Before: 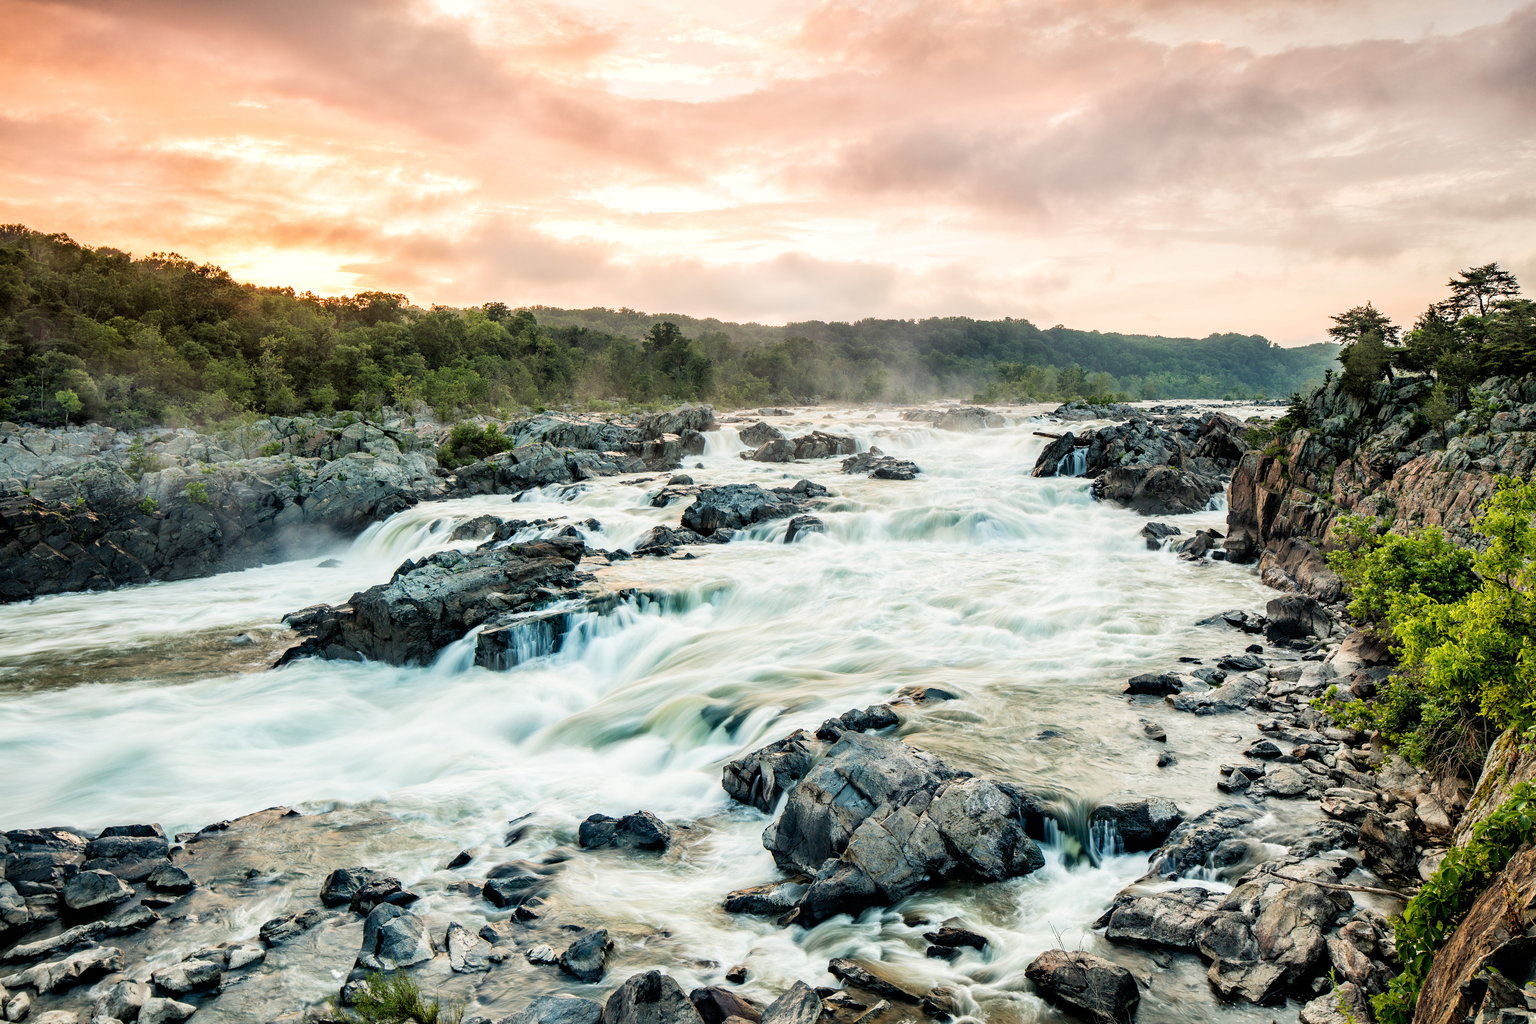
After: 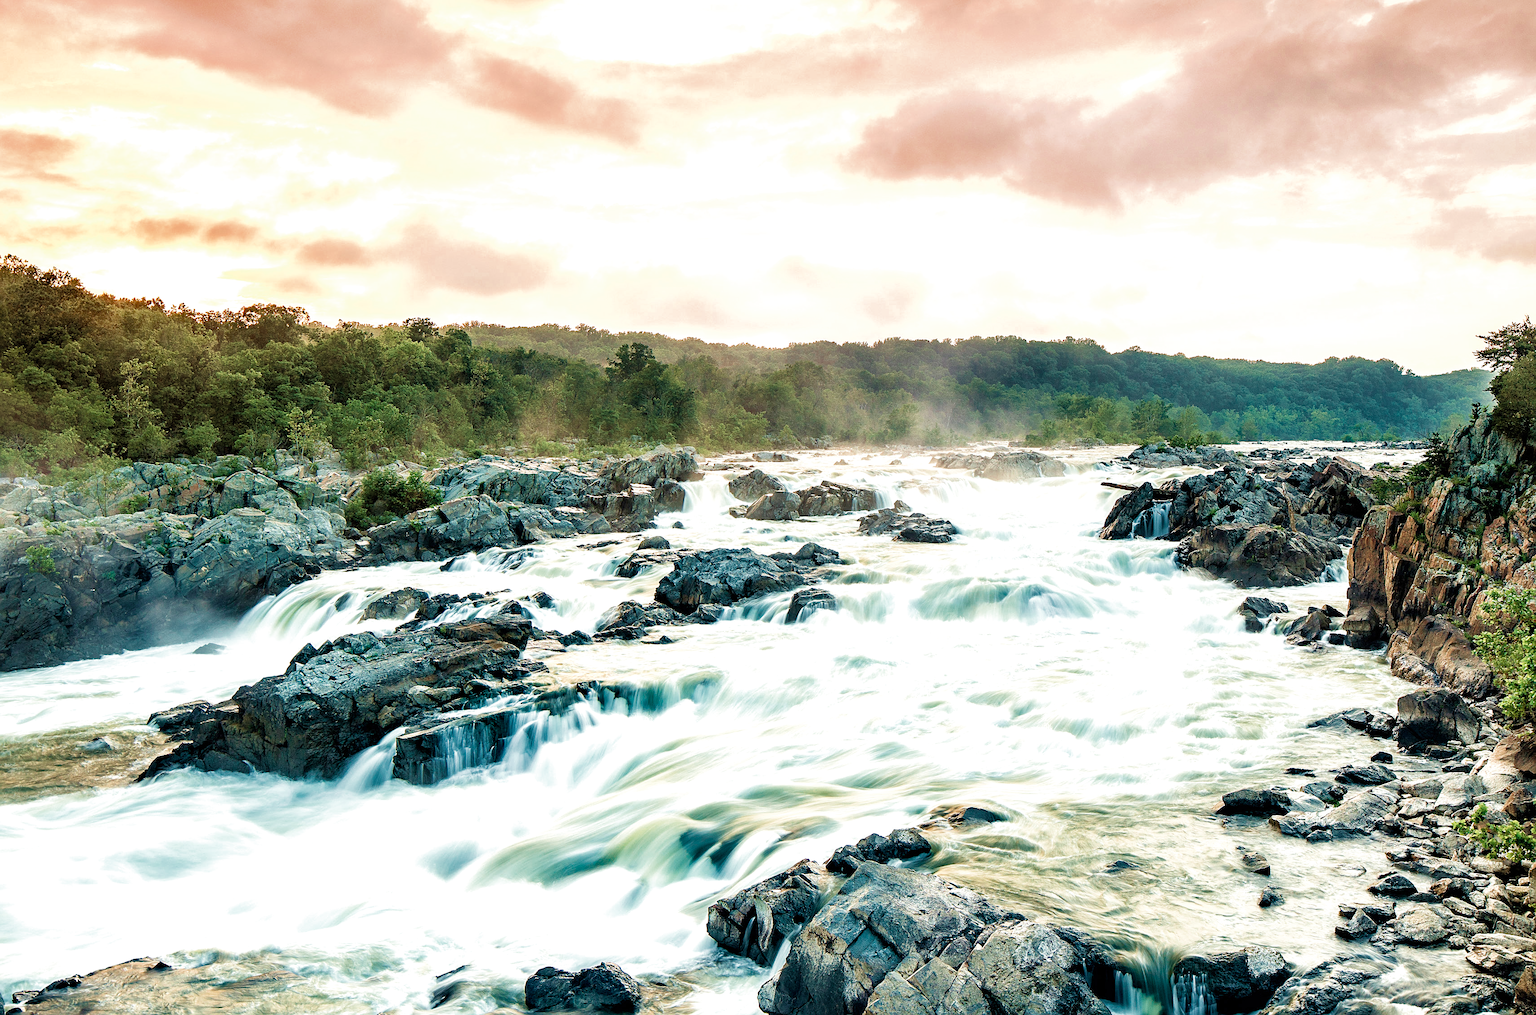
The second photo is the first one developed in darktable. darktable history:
color balance rgb: perceptual saturation grading › global saturation 25%, perceptual saturation grading › highlights -50%, perceptual saturation grading › shadows 30%, perceptual brilliance grading › global brilliance 12%, global vibrance 20%
velvia: strength 75%
crop and rotate: left 10.77%, top 5.1%, right 10.41%, bottom 16.76%
sharpen: on, module defaults
color zones: curves: ch0 [(0, 0.5) (0.125, 0.4) (0.25, 0.5) (0.375, 0.4) (0.5, 0.4) (0.625, 0.35) (0.75, 0.35) (0.875, 0.5)]; ch1 [(0, 0.35) (0.125, 0.45) (0.25, 0.35) (0.375, 0.35) (0.5, 0.35) (0.625, 0.35) (0.75, 0.45) (0.875, 0.35)]; ch2 [(0, 0.6) (0.125, 0.5) (0.25, 0.5) (0.375, 0.6) (0.5, 0.6) (0.625, 0.5) (0.75, 0.5) (0.875, 0.5)]
